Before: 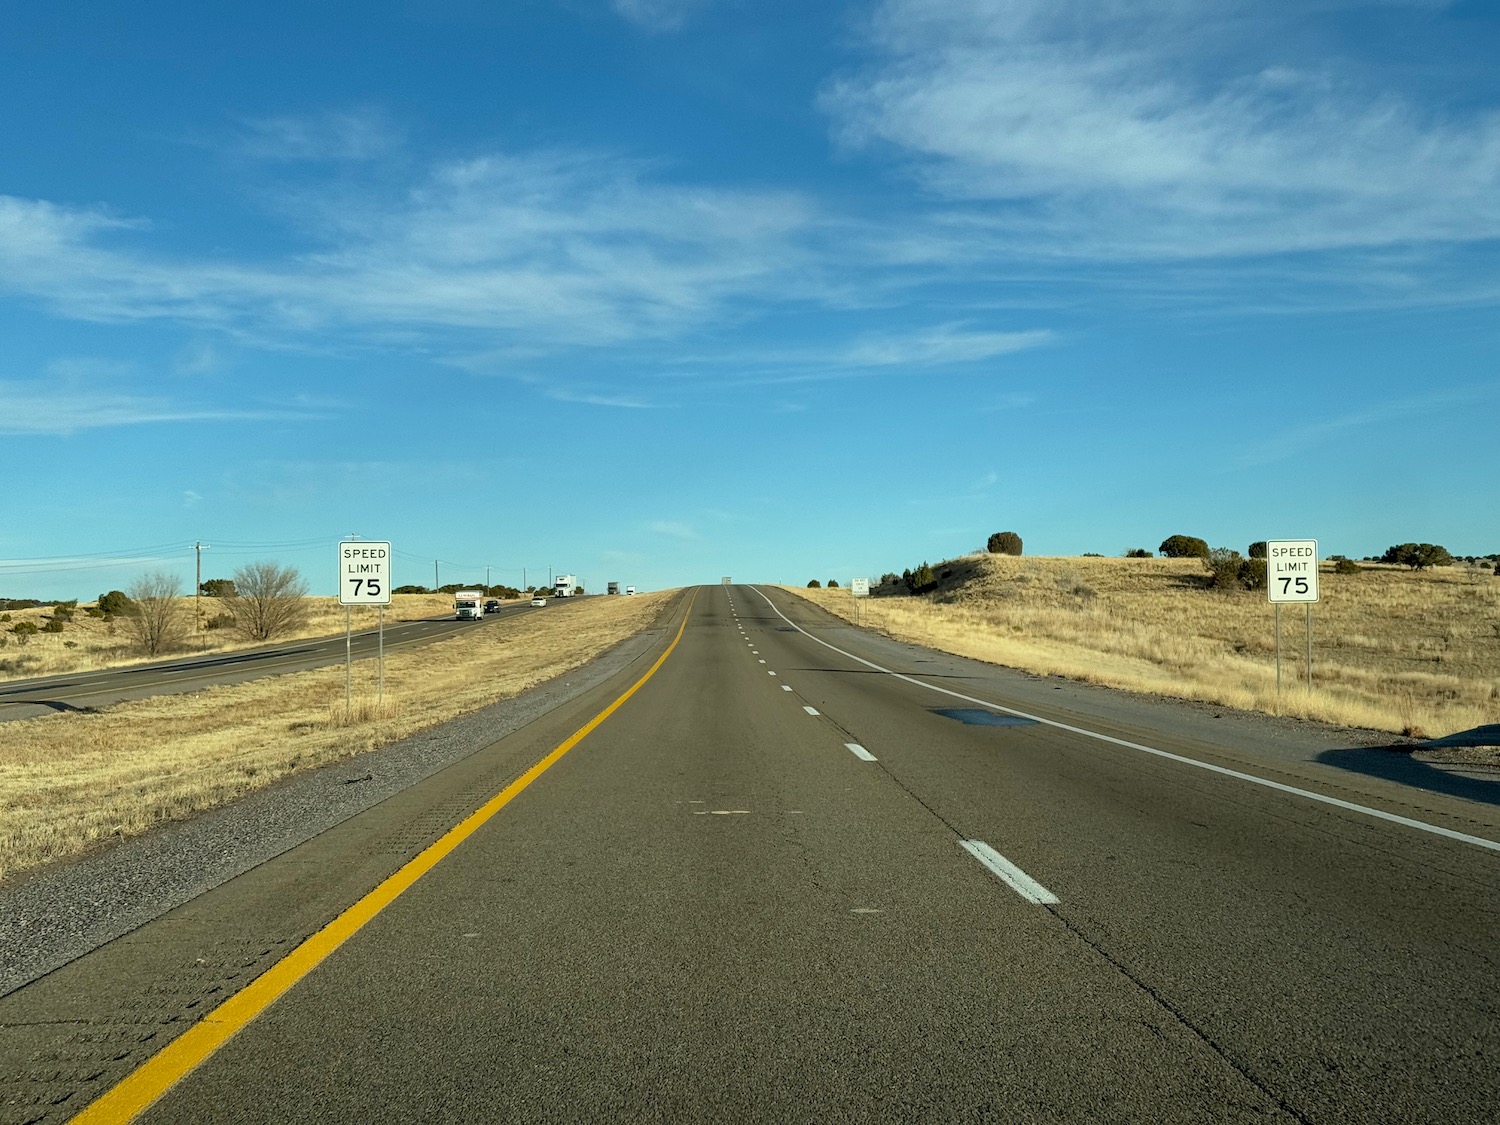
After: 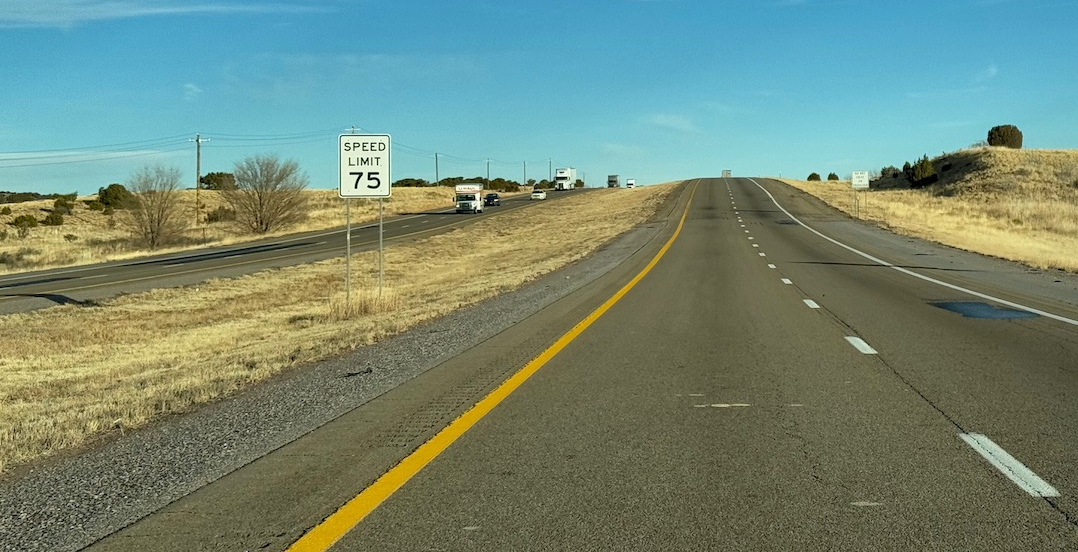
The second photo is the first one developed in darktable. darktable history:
crop: top 36.2%, right 28.097%, bottom 14.675%
shadows and highlights: shadows 39.3, highlights -55.06, low approximation 0.01, soften with gaussian
